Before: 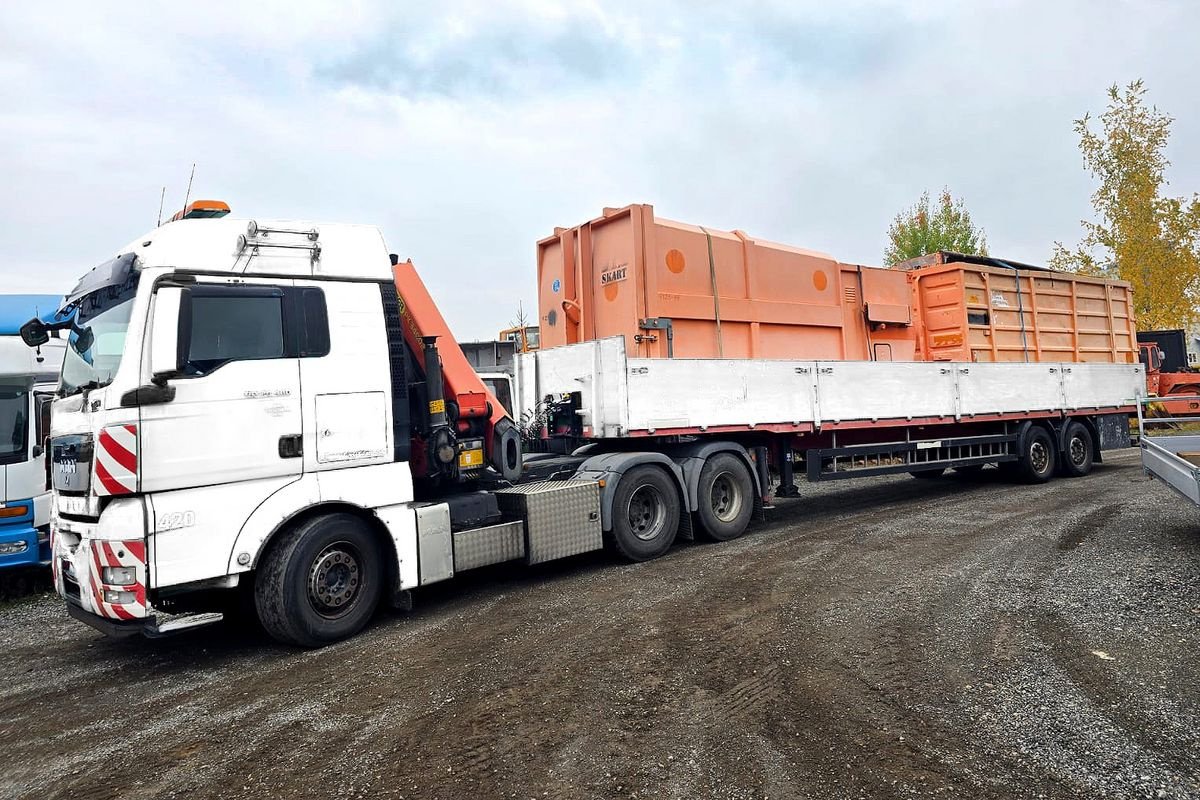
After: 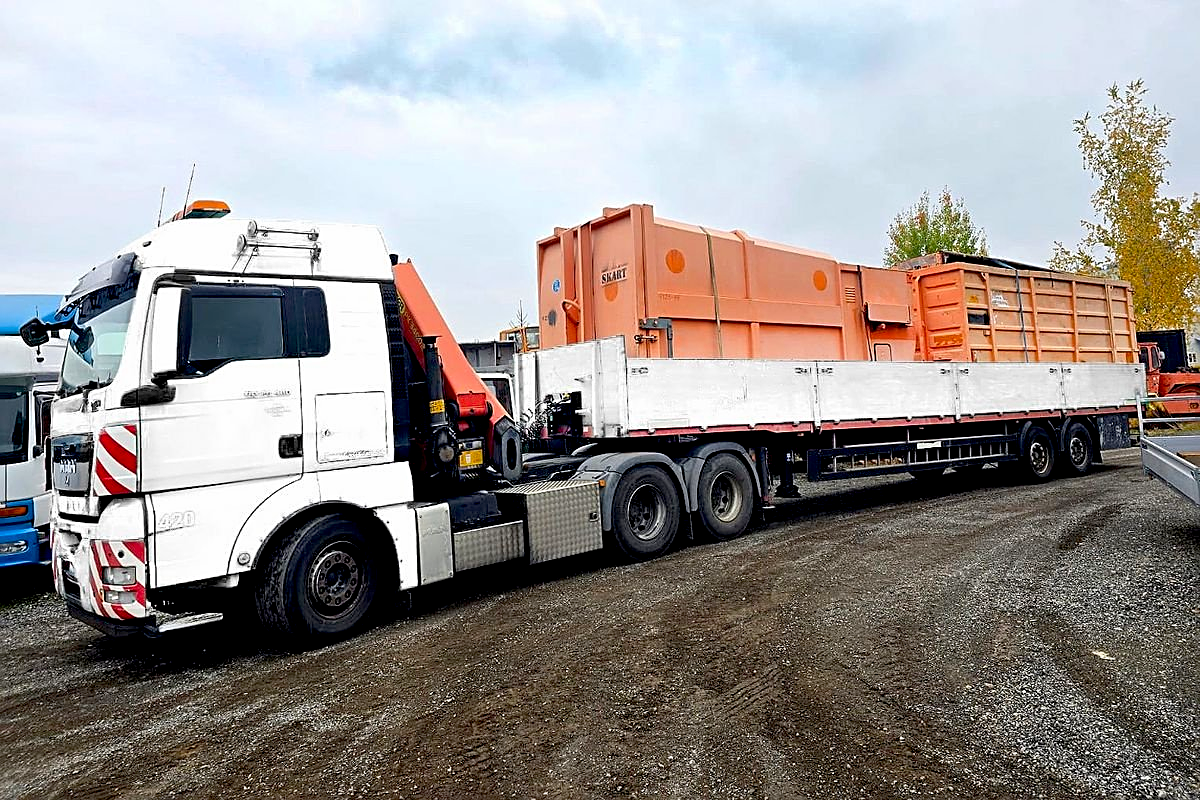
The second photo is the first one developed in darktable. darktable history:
exposure: black level correction 0.016, exposure -0.008 EV, compensate highlight preservation false
color correction: highlights b* 0.02, saturation 1.12
sharpen: amount 0.49
